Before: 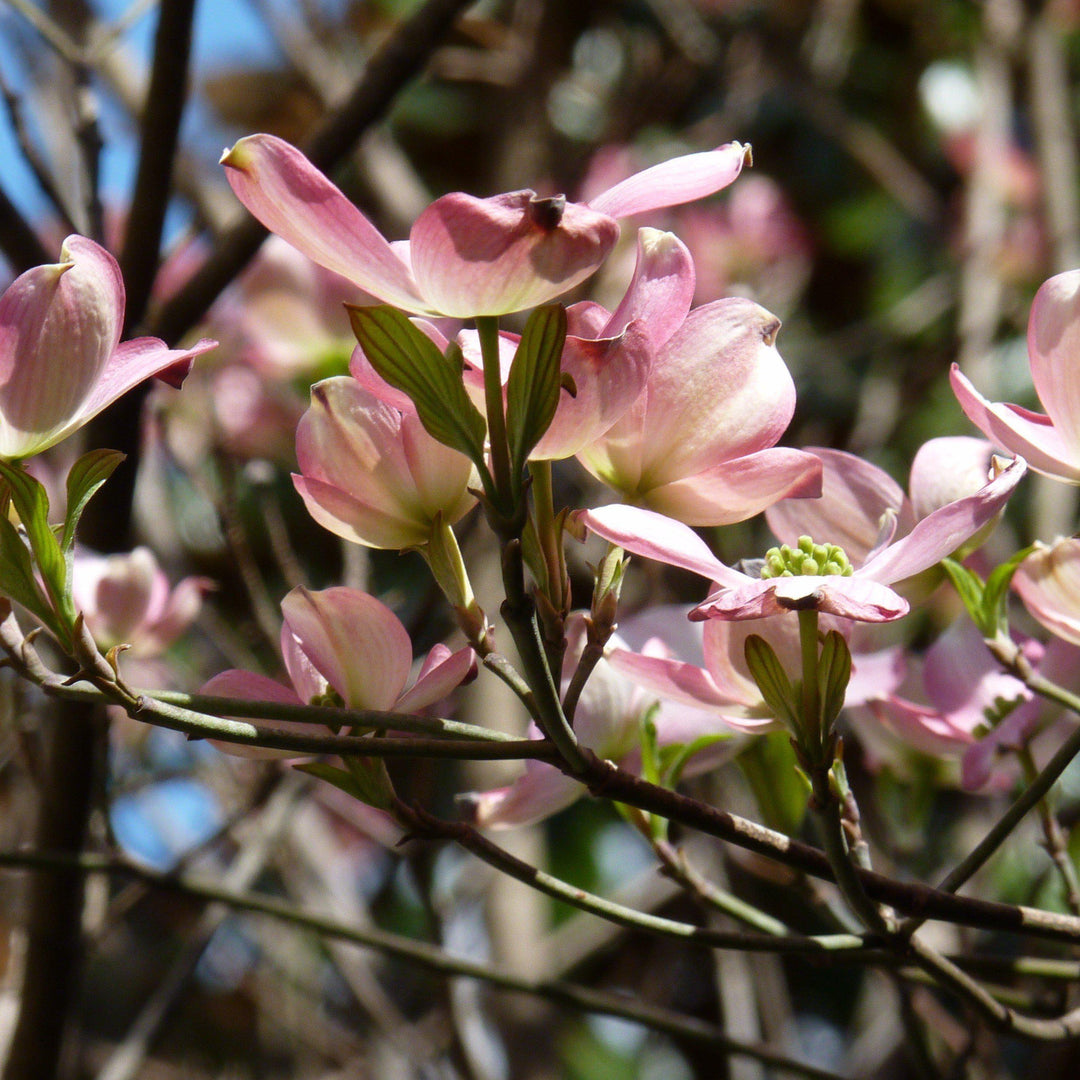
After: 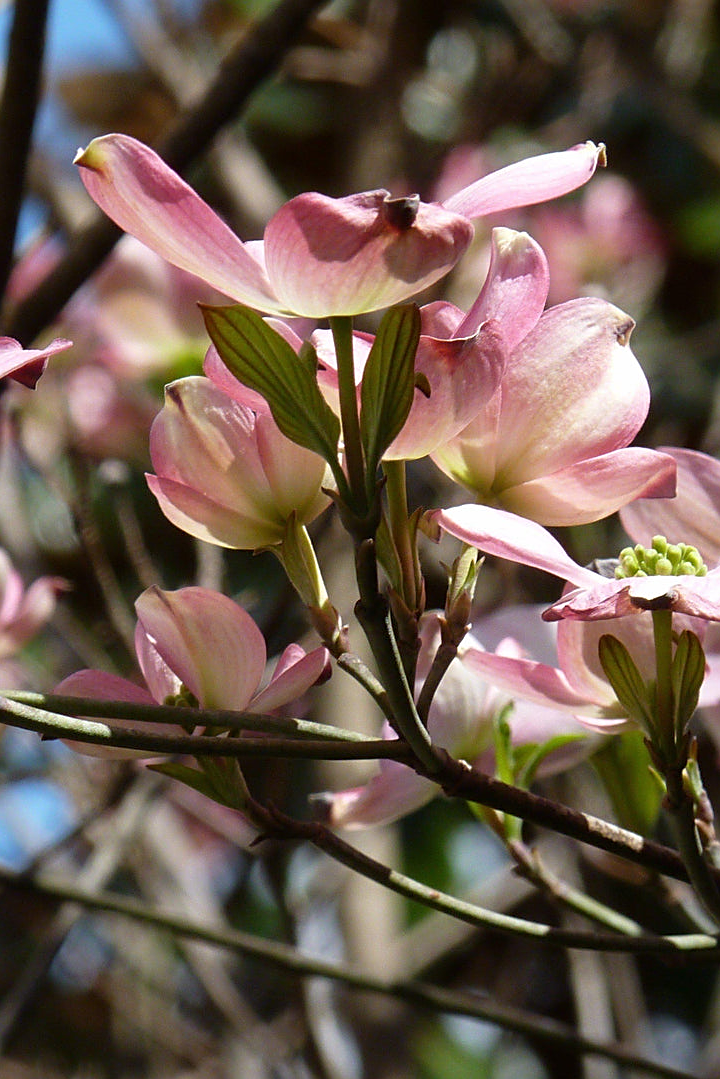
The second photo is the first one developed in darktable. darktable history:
crop and rotate: left 13.537%, right 19.796%
sharpen: on, module defaults
